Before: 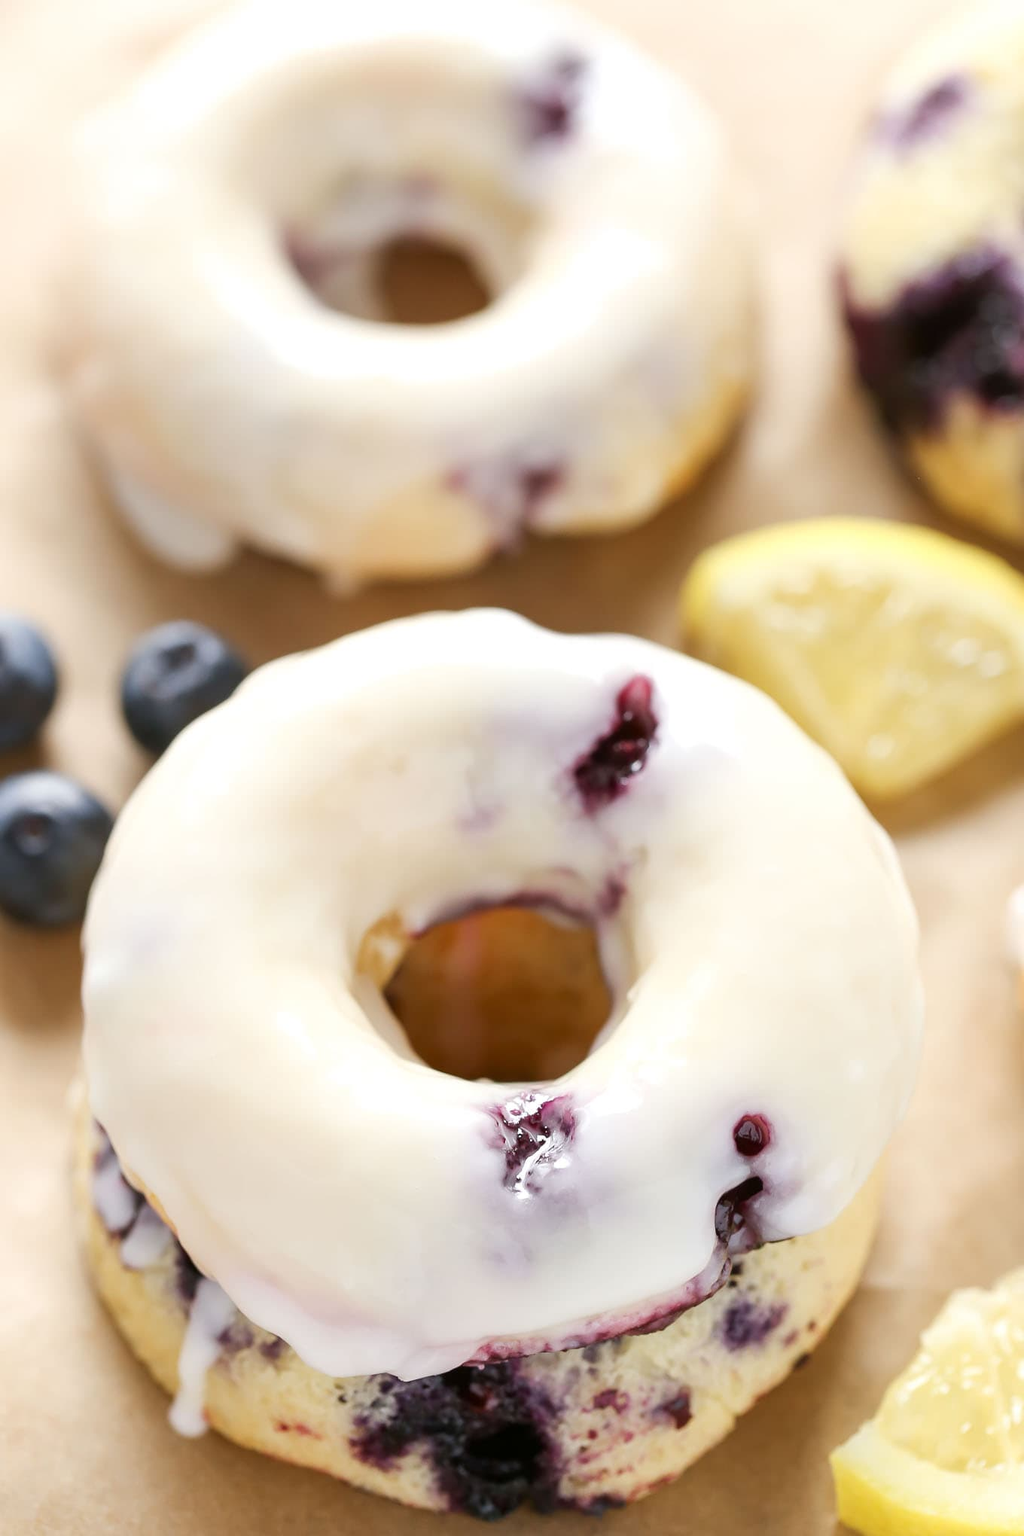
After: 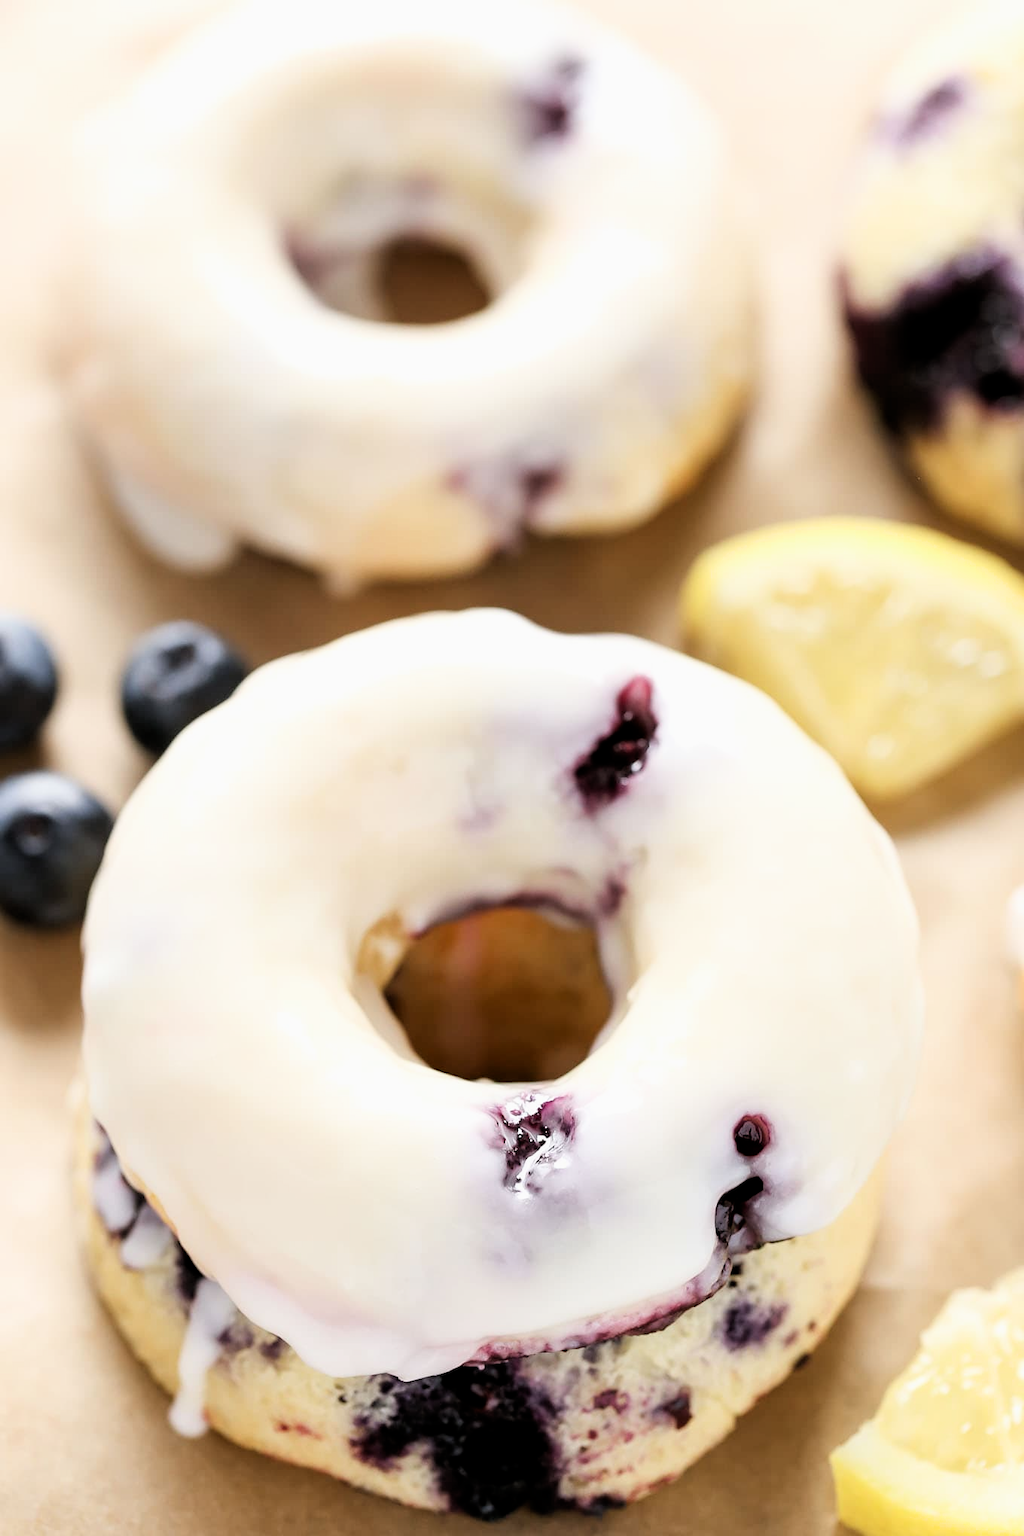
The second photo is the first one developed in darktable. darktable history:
filmic rgb: middle gray luminance 8.77%, black relative exposure -6.23 EV, white relative exposure 2.74 EV, target black luminance 0%, hardness 4.79, latitude 73.79%, contrast 1.332, shadows ↔ highlights balance 10.08%
